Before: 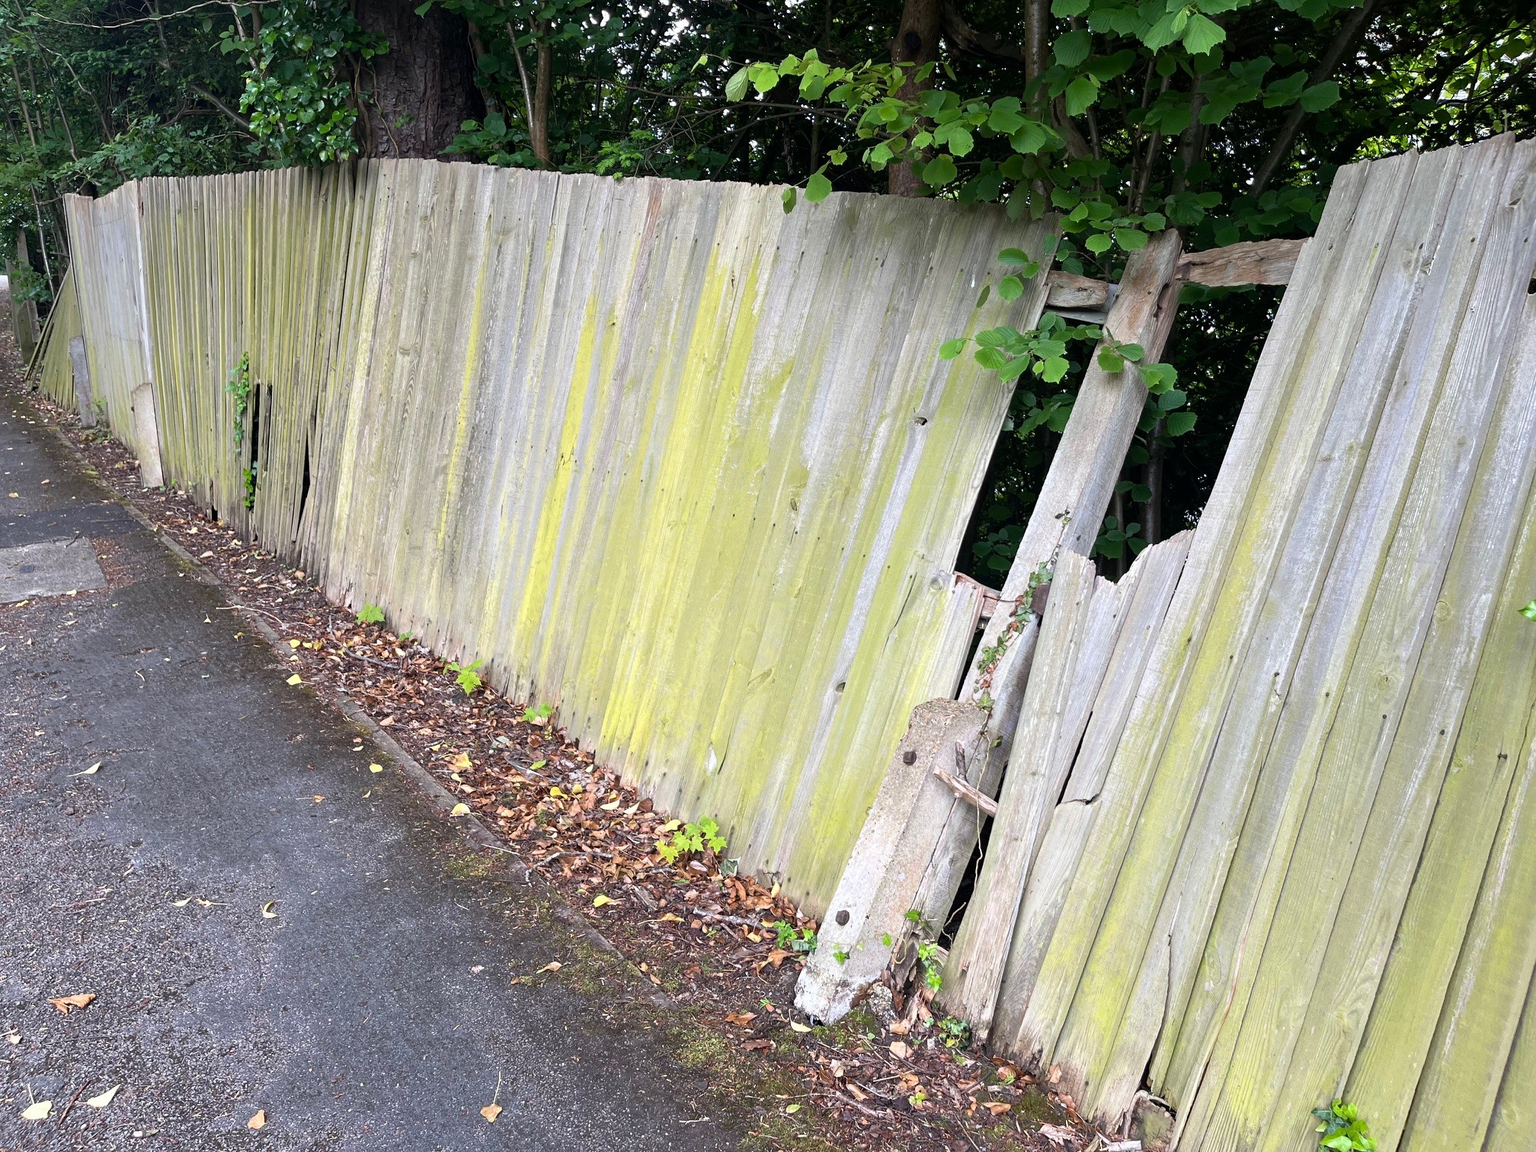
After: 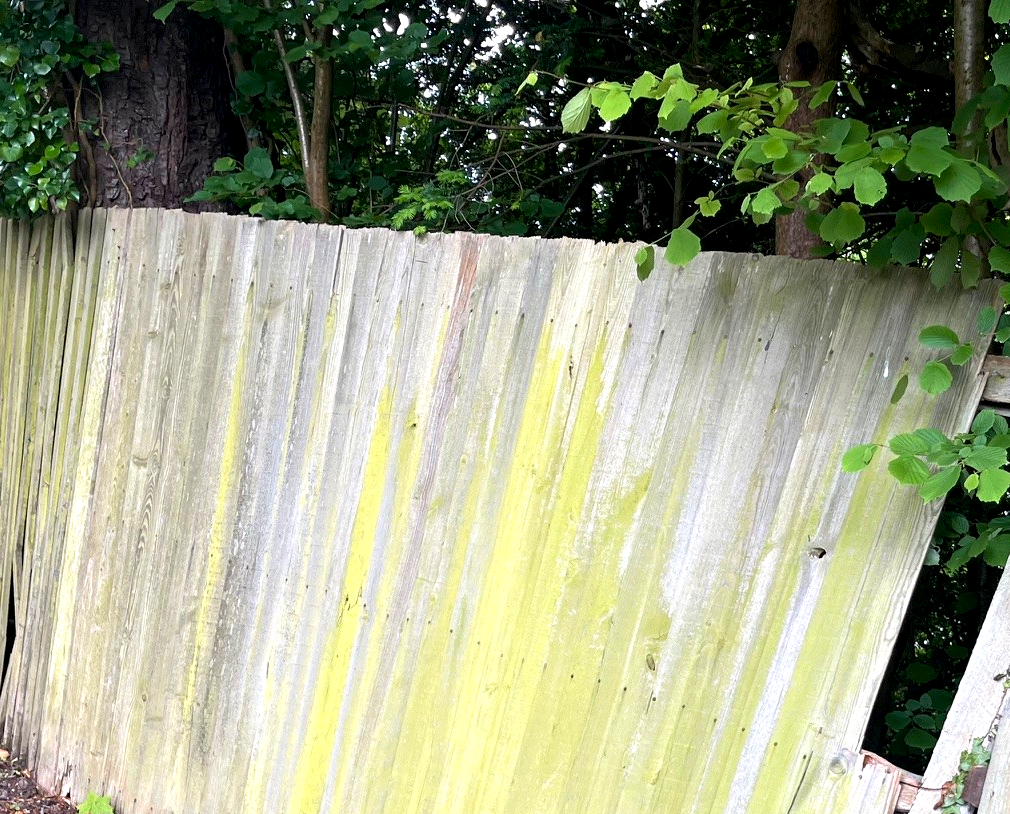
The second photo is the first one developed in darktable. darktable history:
crop: left 19.437%, right 30.459%, bottom 46.115%
exposure: black level correction 0.003, exposure 0.386 EV, compensate exposure bias true, compensate highlight preservation false
velvia: strength 14.69%
